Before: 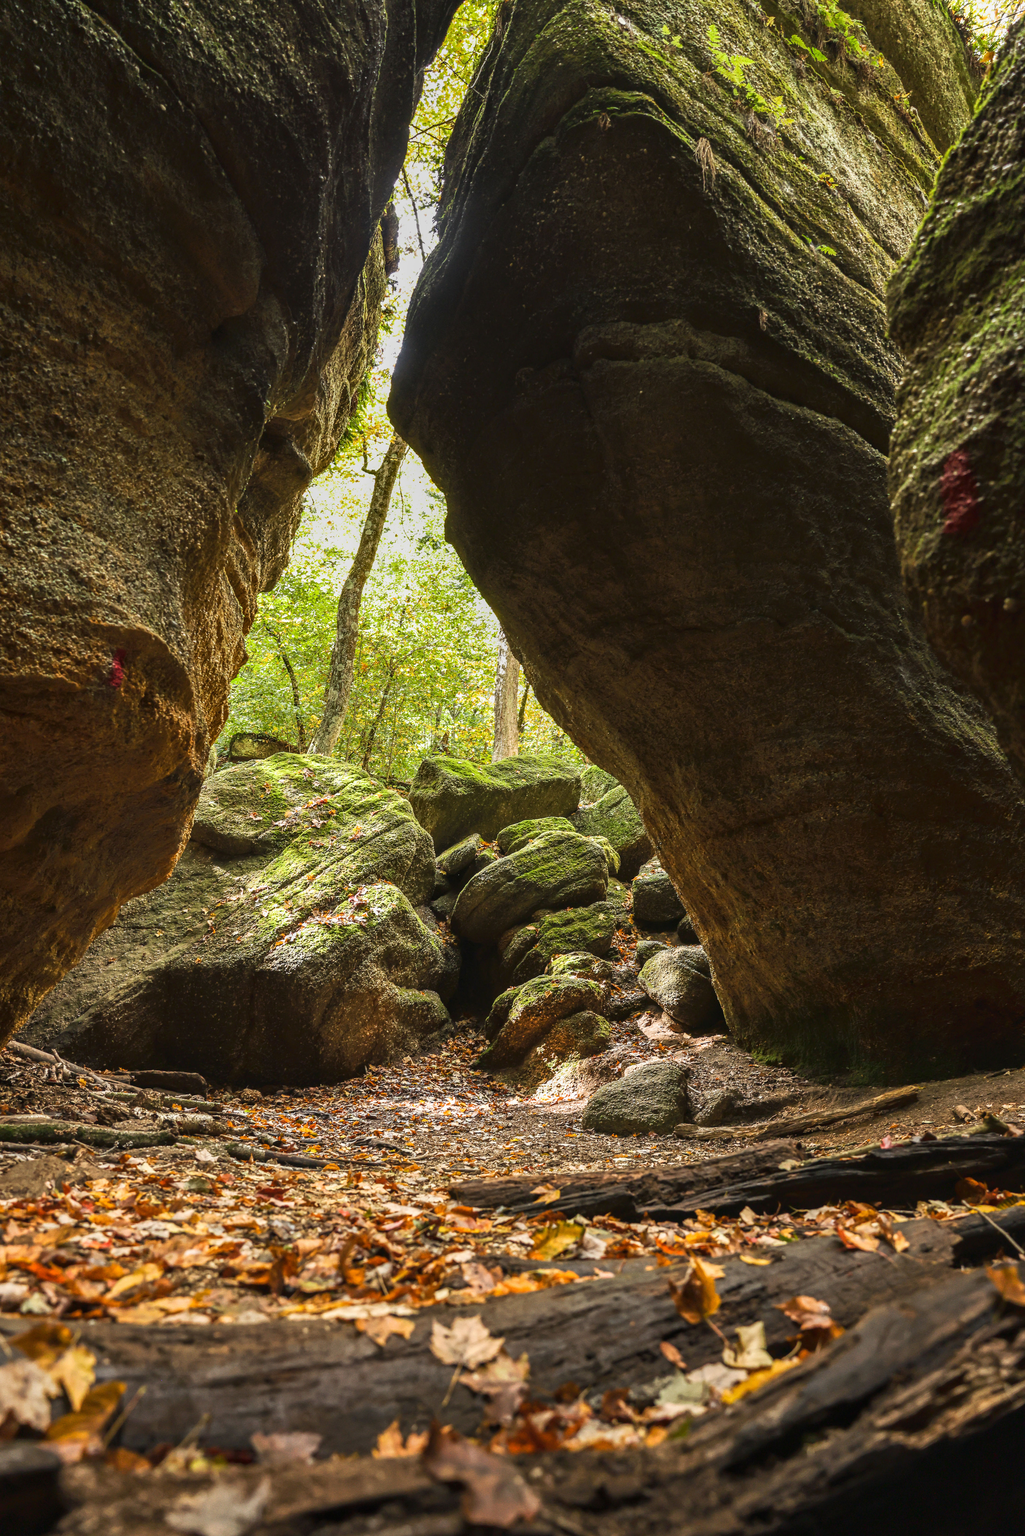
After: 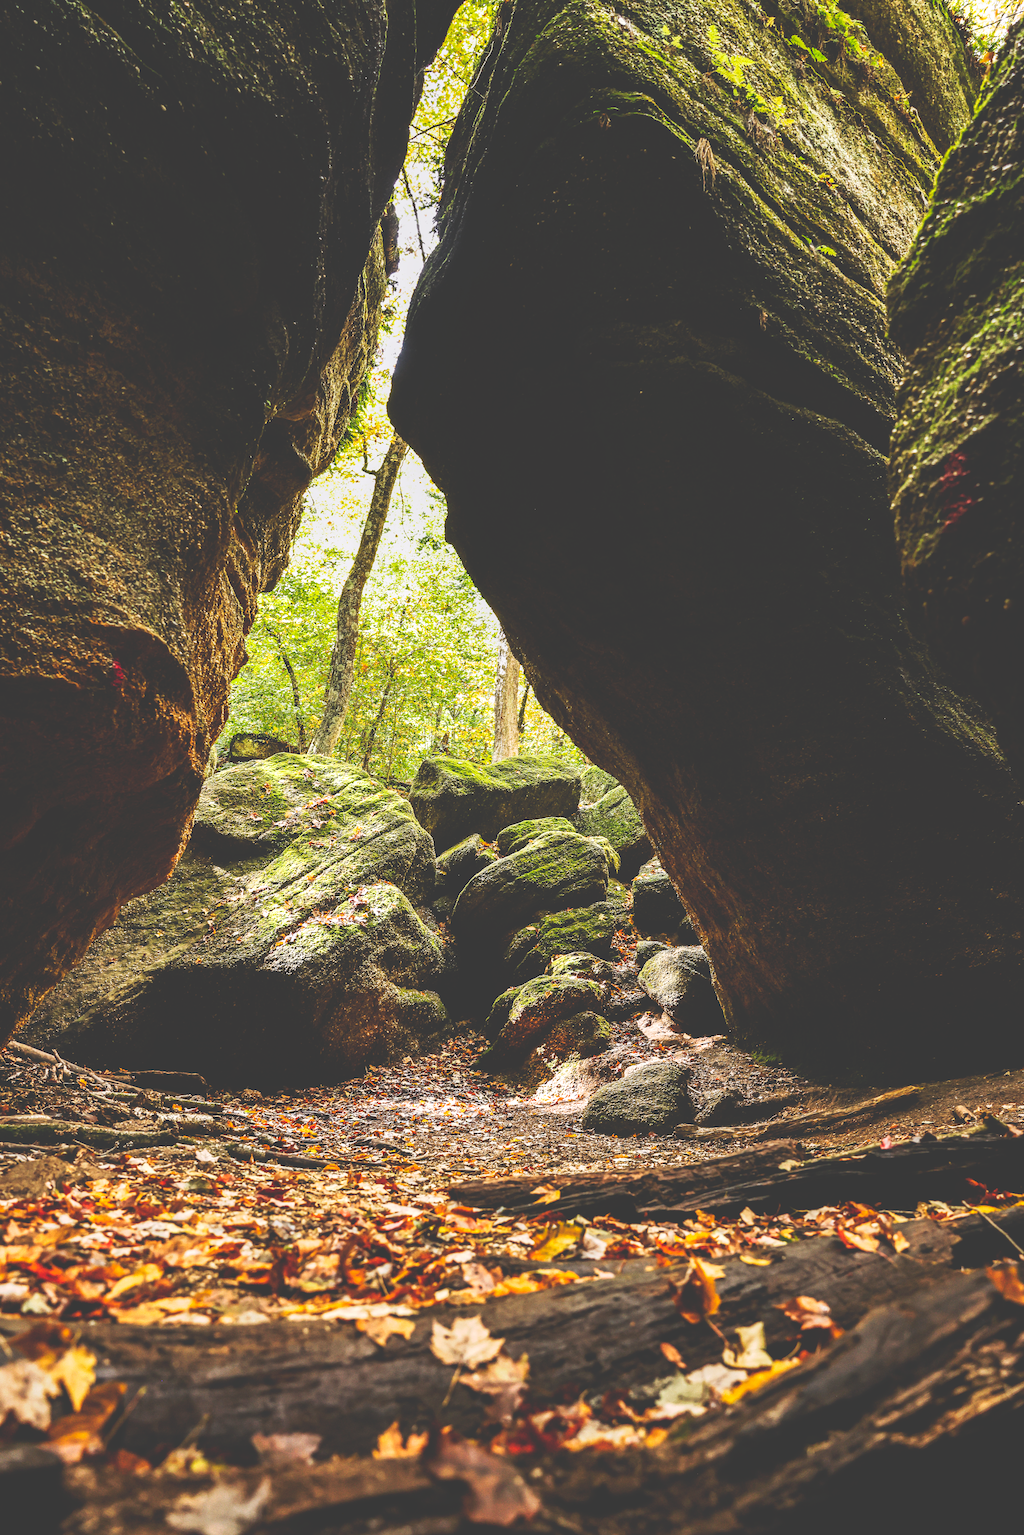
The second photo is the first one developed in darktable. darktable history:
exposure: exposure 0.131 EV, compensate highlight preservation false
white balance: red 1.009, blue 1.027
tone curve: curves: ch0 [(0, 0) (0.003, 0.235) (0.011, 0.235) (0.025, 0.235) (0.044, 0.235) (0.069, 0.235) (0.1, 0.237) (0.136, 0.239) (0.177, 0.243) (0.224, 0.256) (0.277, 0.287) (0.335, 0.329) (0.399, 0.391) (0.468, 0.476) (0.543, 0.574) (0.623, 0.683) (0.709, 0.778) (0.801, 0.869) (0.898, 0.924) (1, 1)], preserve colors none
